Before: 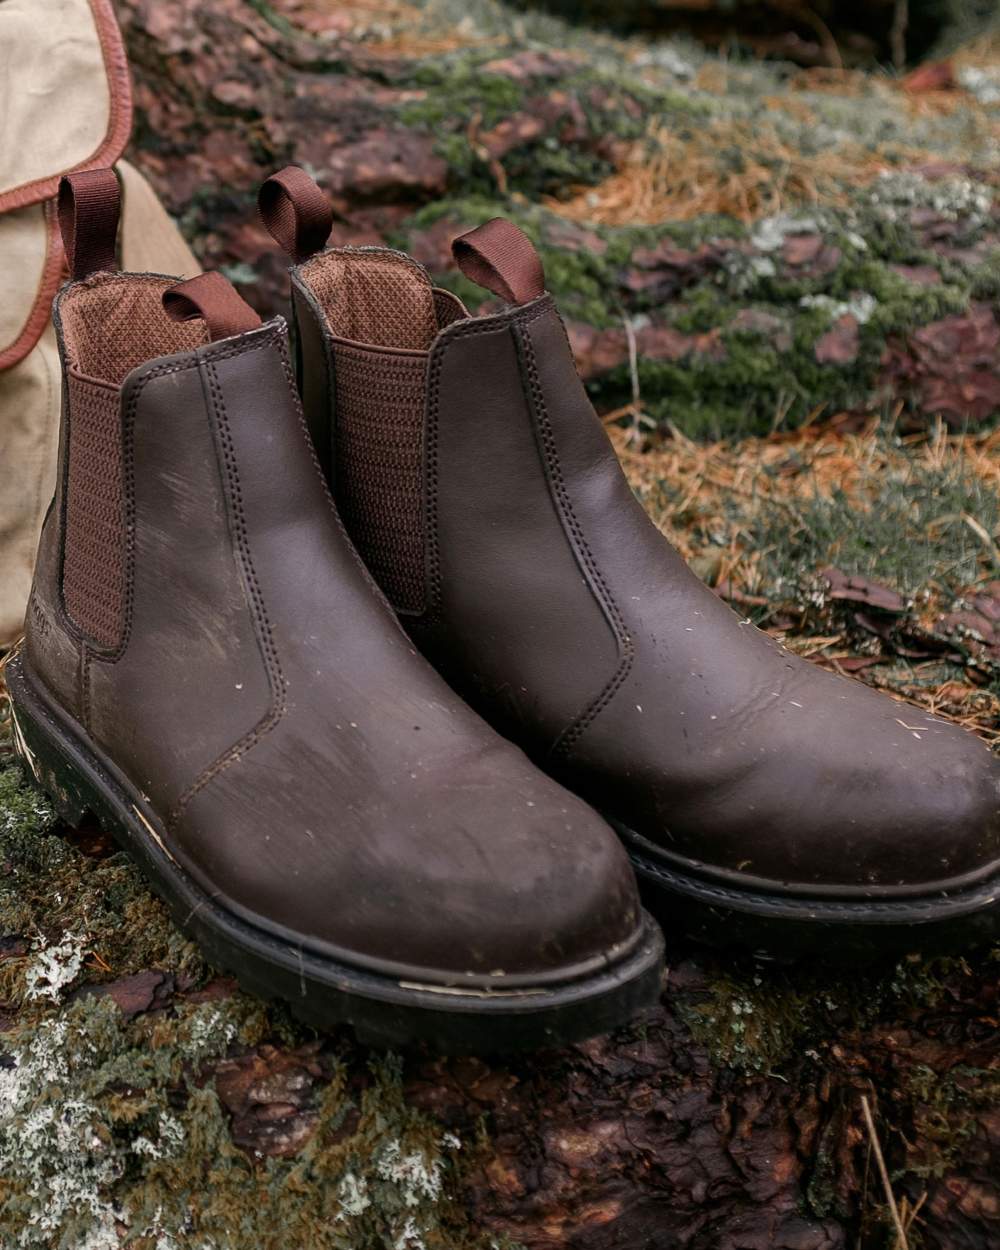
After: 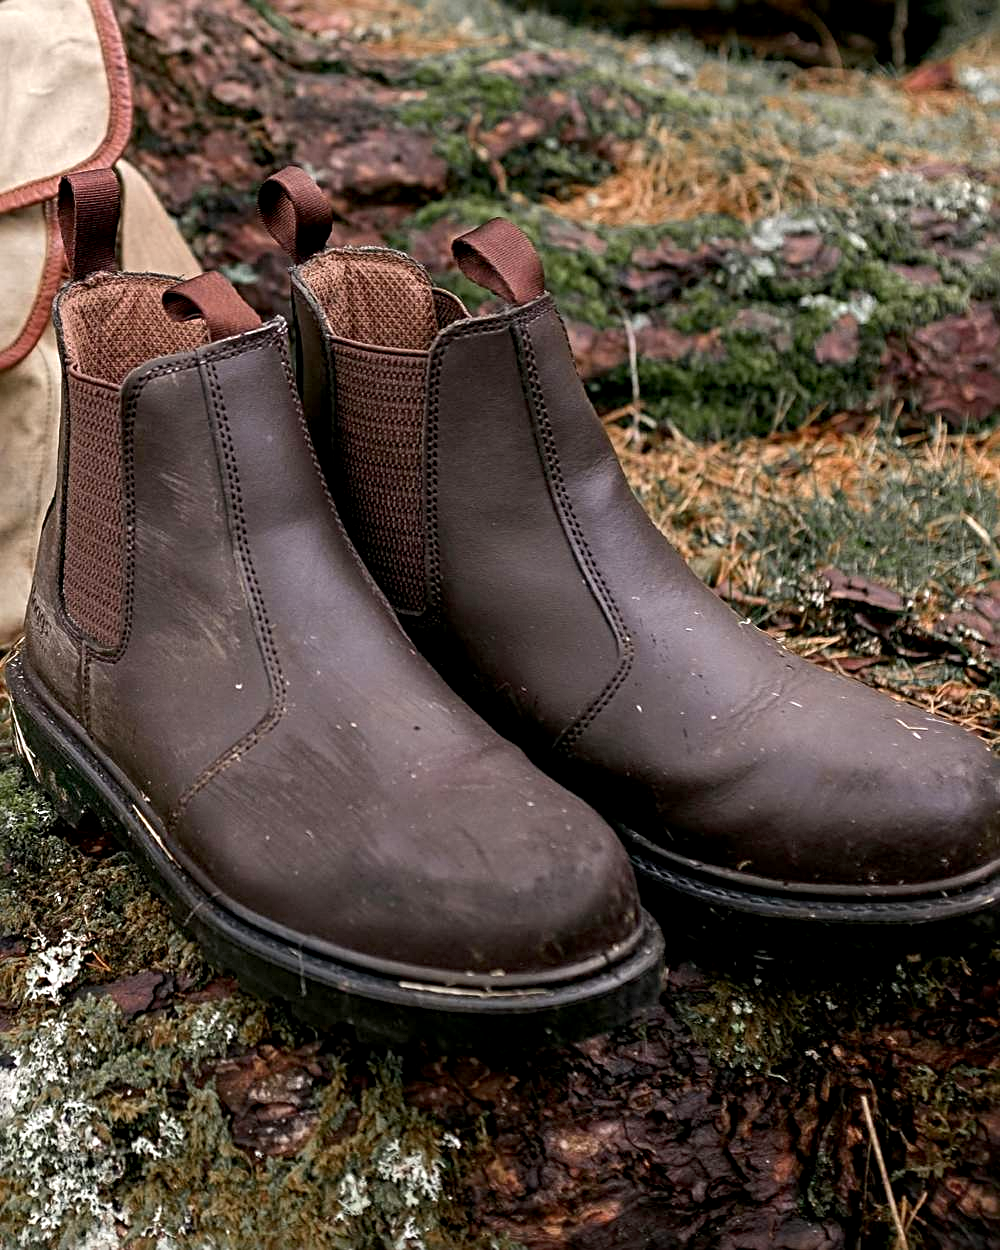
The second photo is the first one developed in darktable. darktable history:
exposure: black level correction 0.003, exposure 0.381 EV, compensate highlight preservation false
sharpen: radius 3.955
color correction: highlights b* -0.049
